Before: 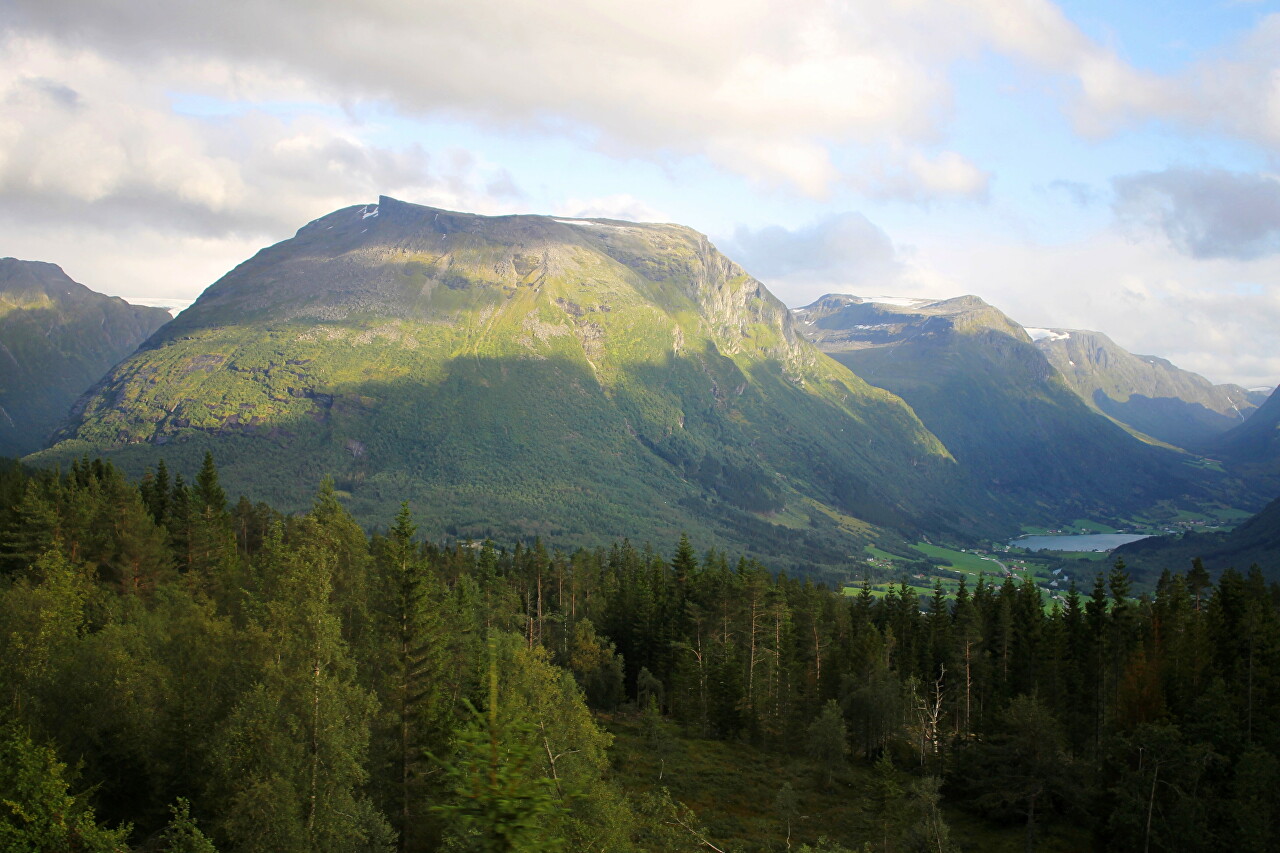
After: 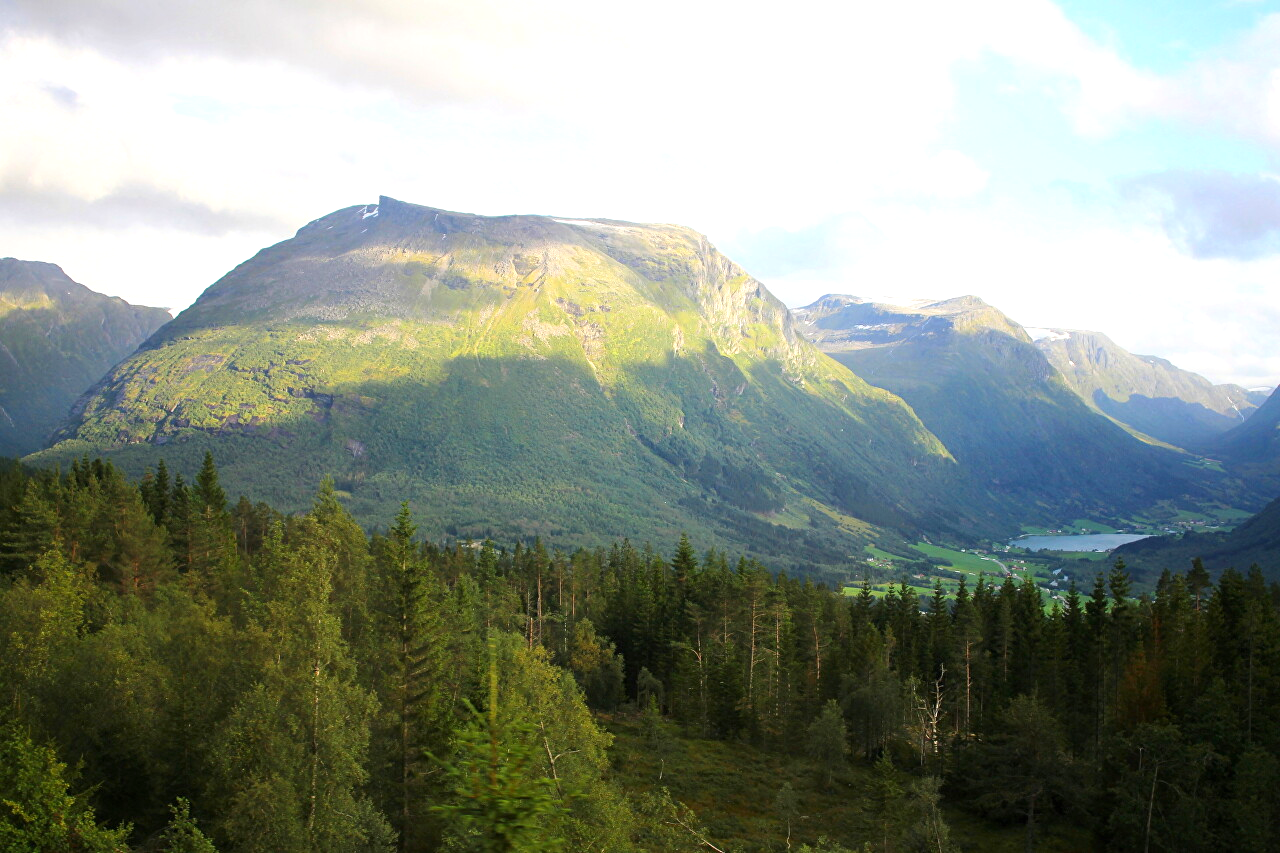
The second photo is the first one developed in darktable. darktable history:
contrast brightness saturation: contrast 0.1, brightness 0.03, saturation 0.09
exposure: black level correction 0, exposure 0.5 EV, compensate highlight preservation false
